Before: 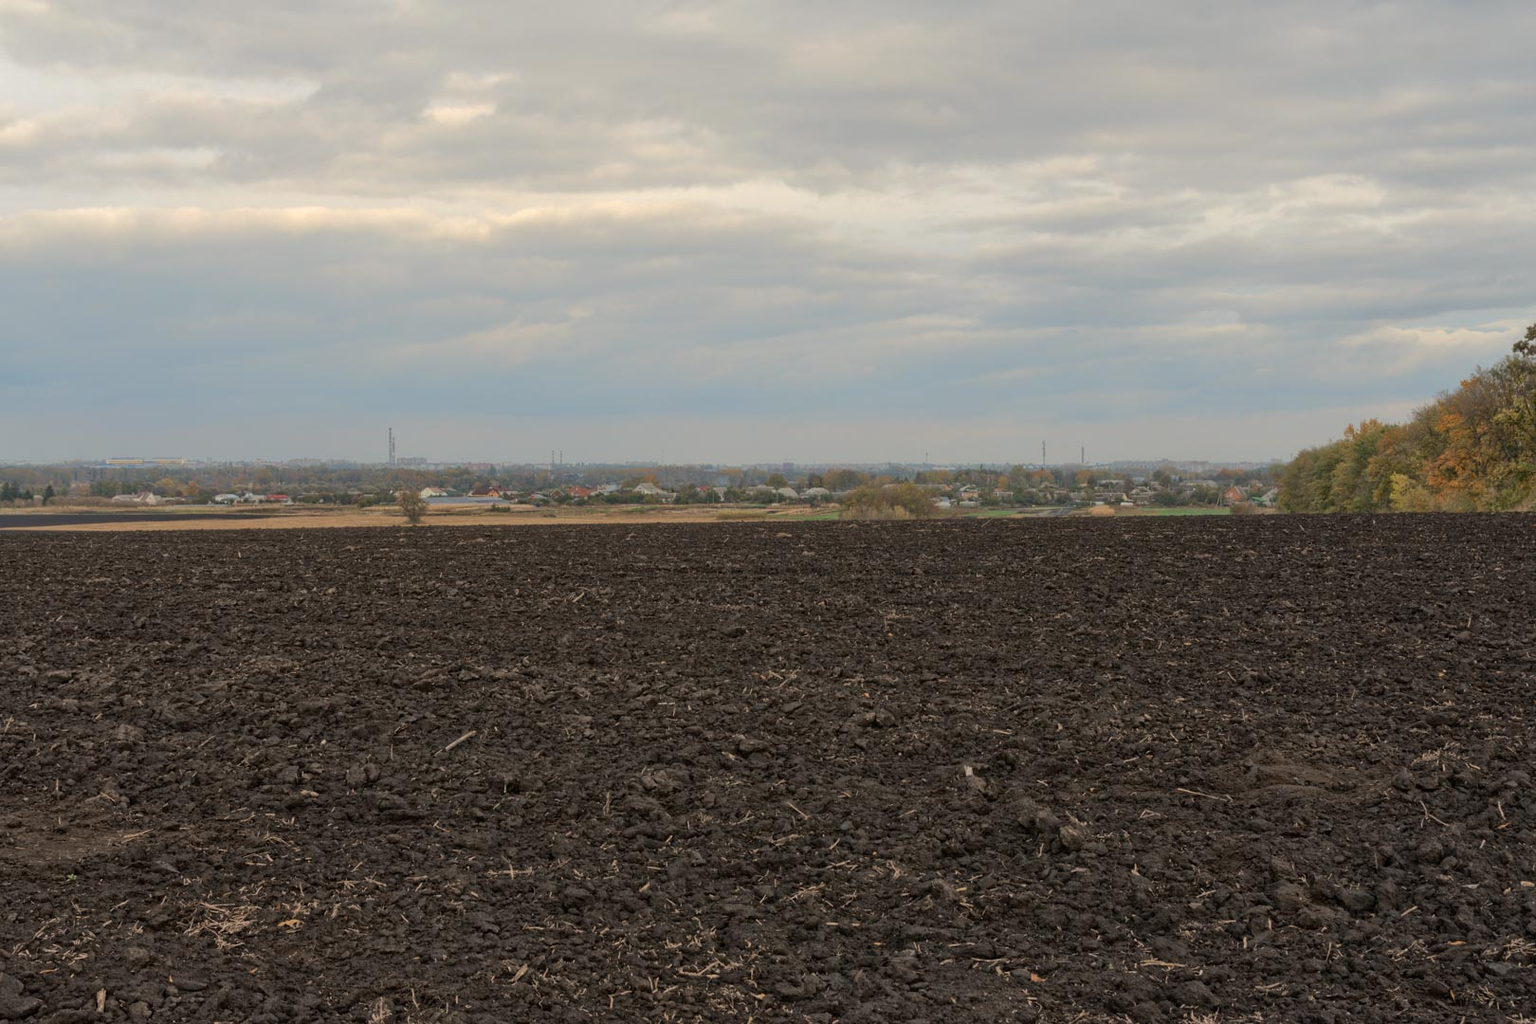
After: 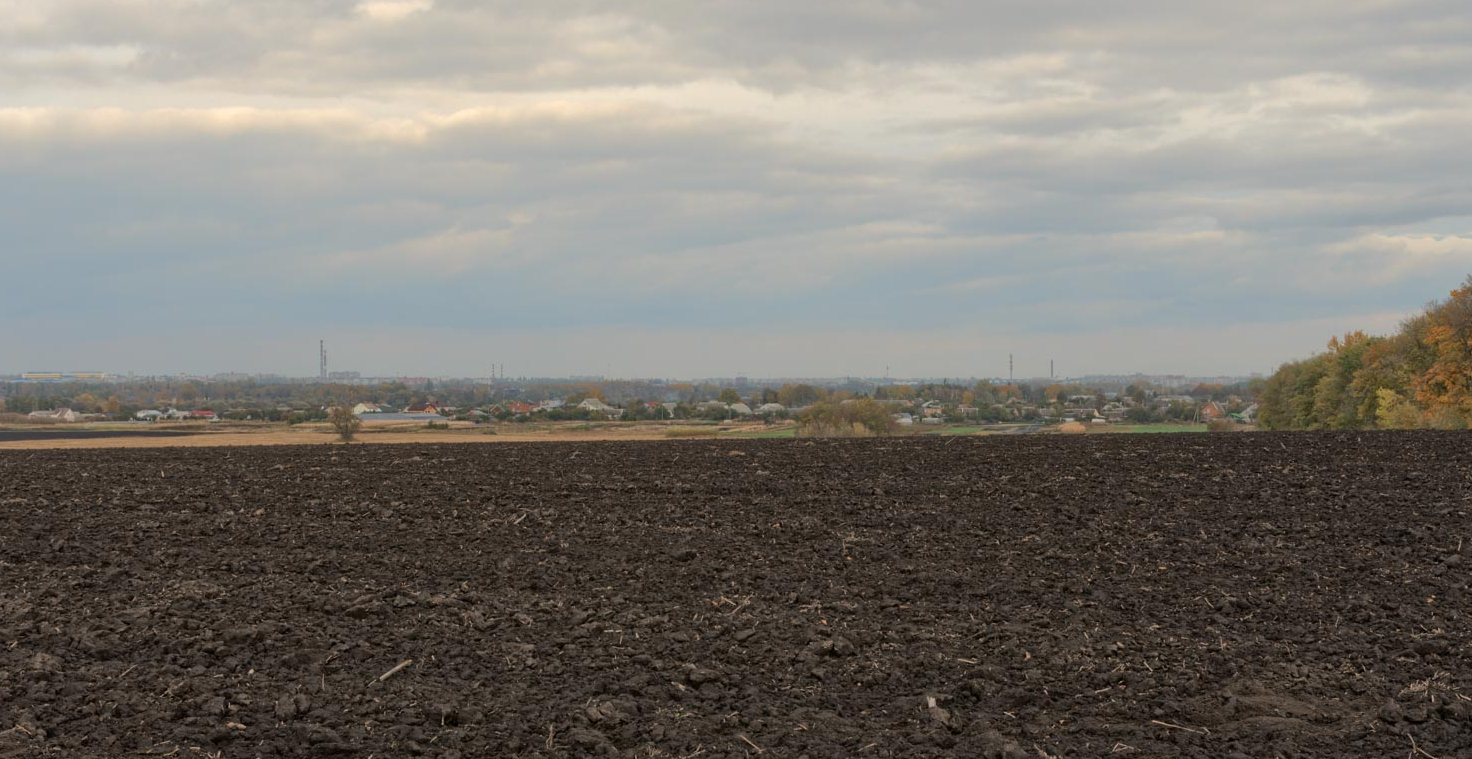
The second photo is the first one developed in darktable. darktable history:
exposure: compensate exposure bias true, compensate highlight preservation false
crop: left 5.596%, top 10.314%, right 3.534%, bottom 19.395%
